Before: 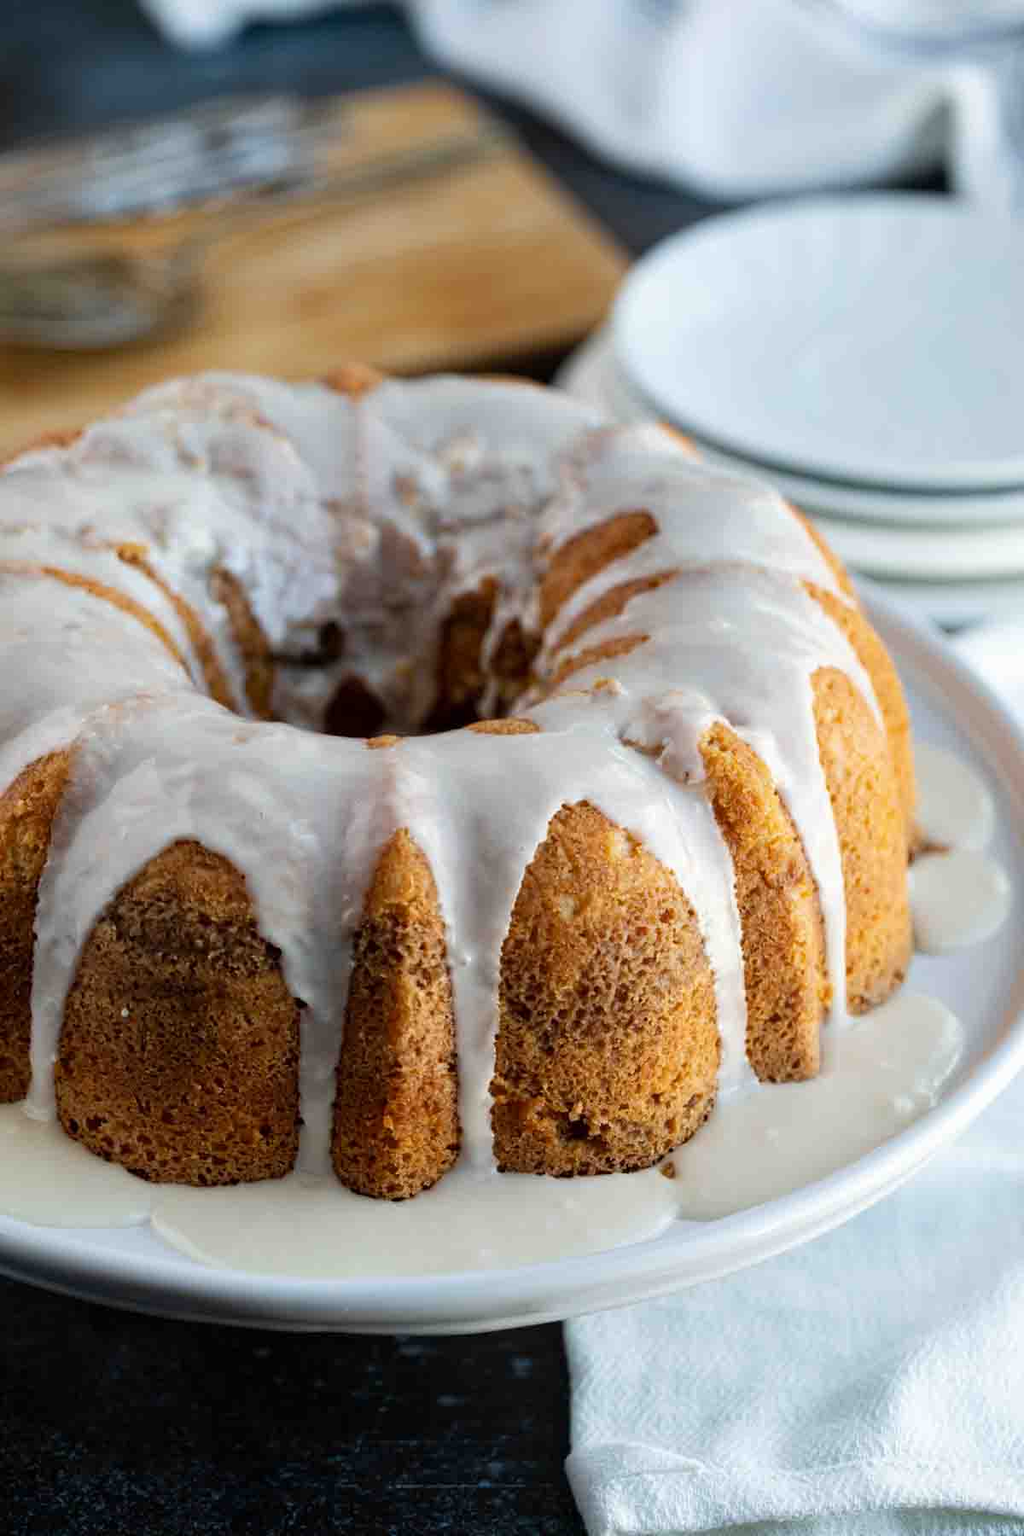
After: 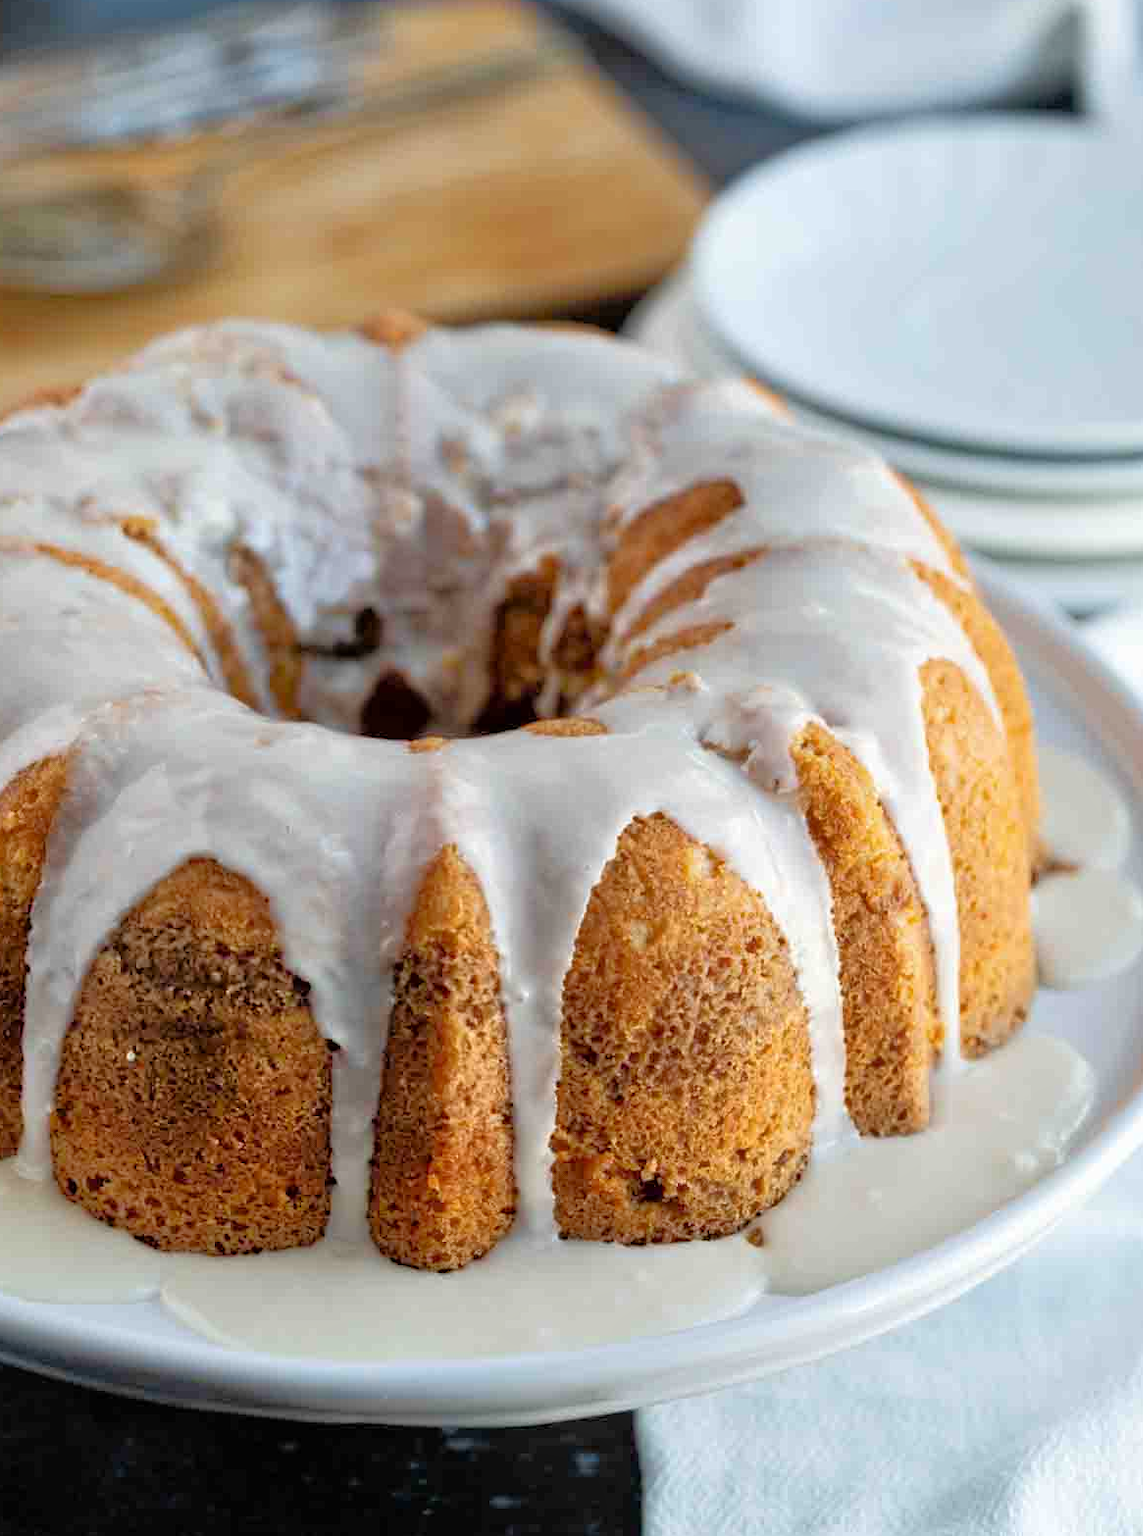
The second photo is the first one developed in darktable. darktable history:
tone equalizer: -7 EV 0.141 EV, -6 EV 0.631 EV, -5 EV 1.17 EV, -4 EV 1.35 EV, -3 EV 1.16 EV, -2 EV 0.6 EV, -1 EV 0.155 EV
crop: left 1.091%, top 6.163%, right 1.666%, bottom 6.789%
